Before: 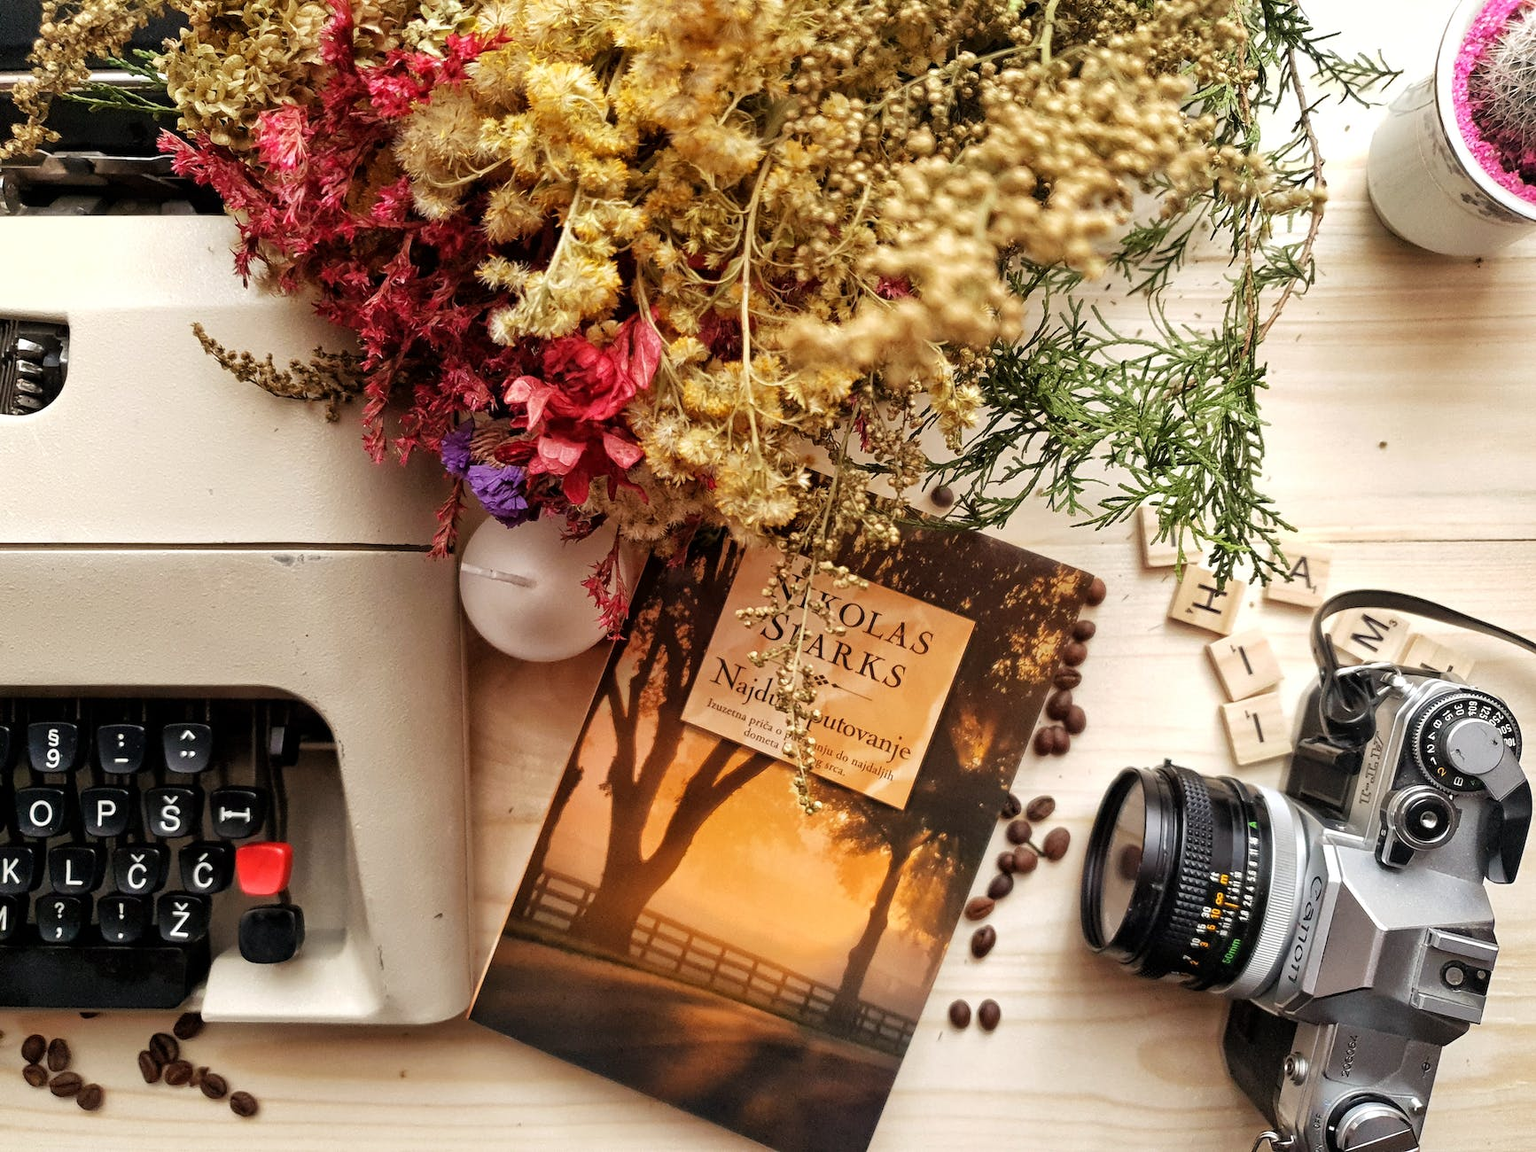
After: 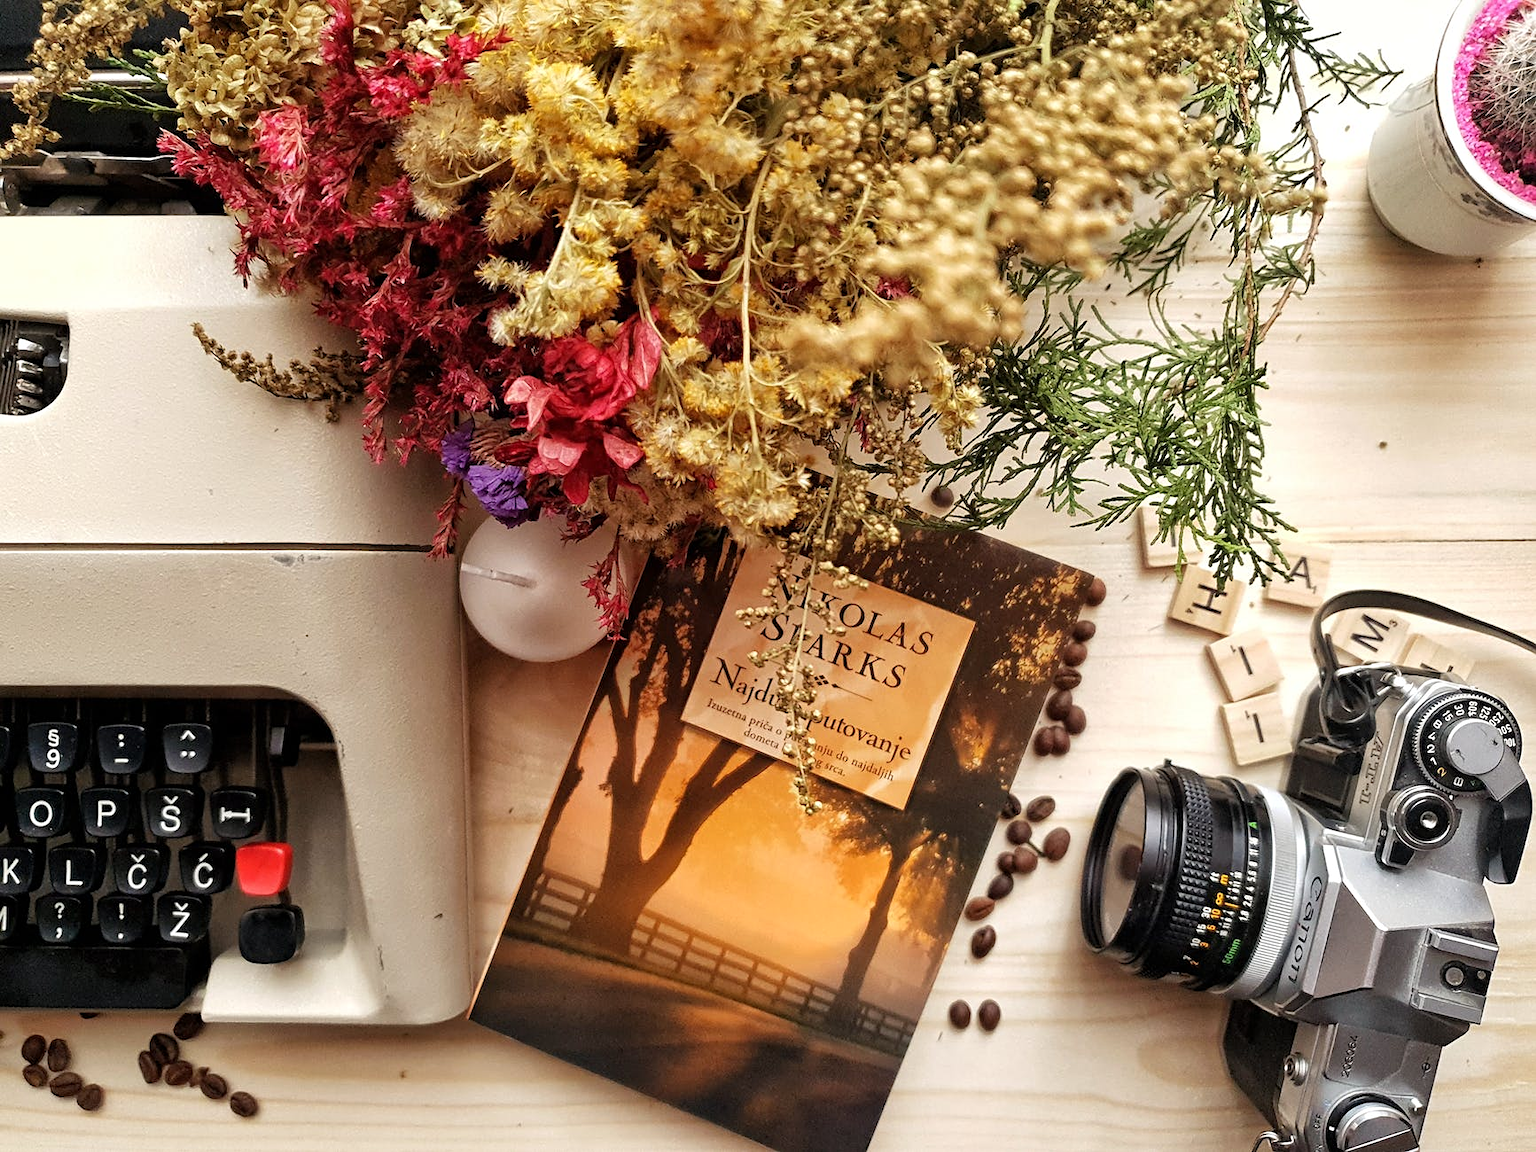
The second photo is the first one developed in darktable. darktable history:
white balance: emerald 1
sharpen: amount 0.2
tone equalizer: on, module defaults
